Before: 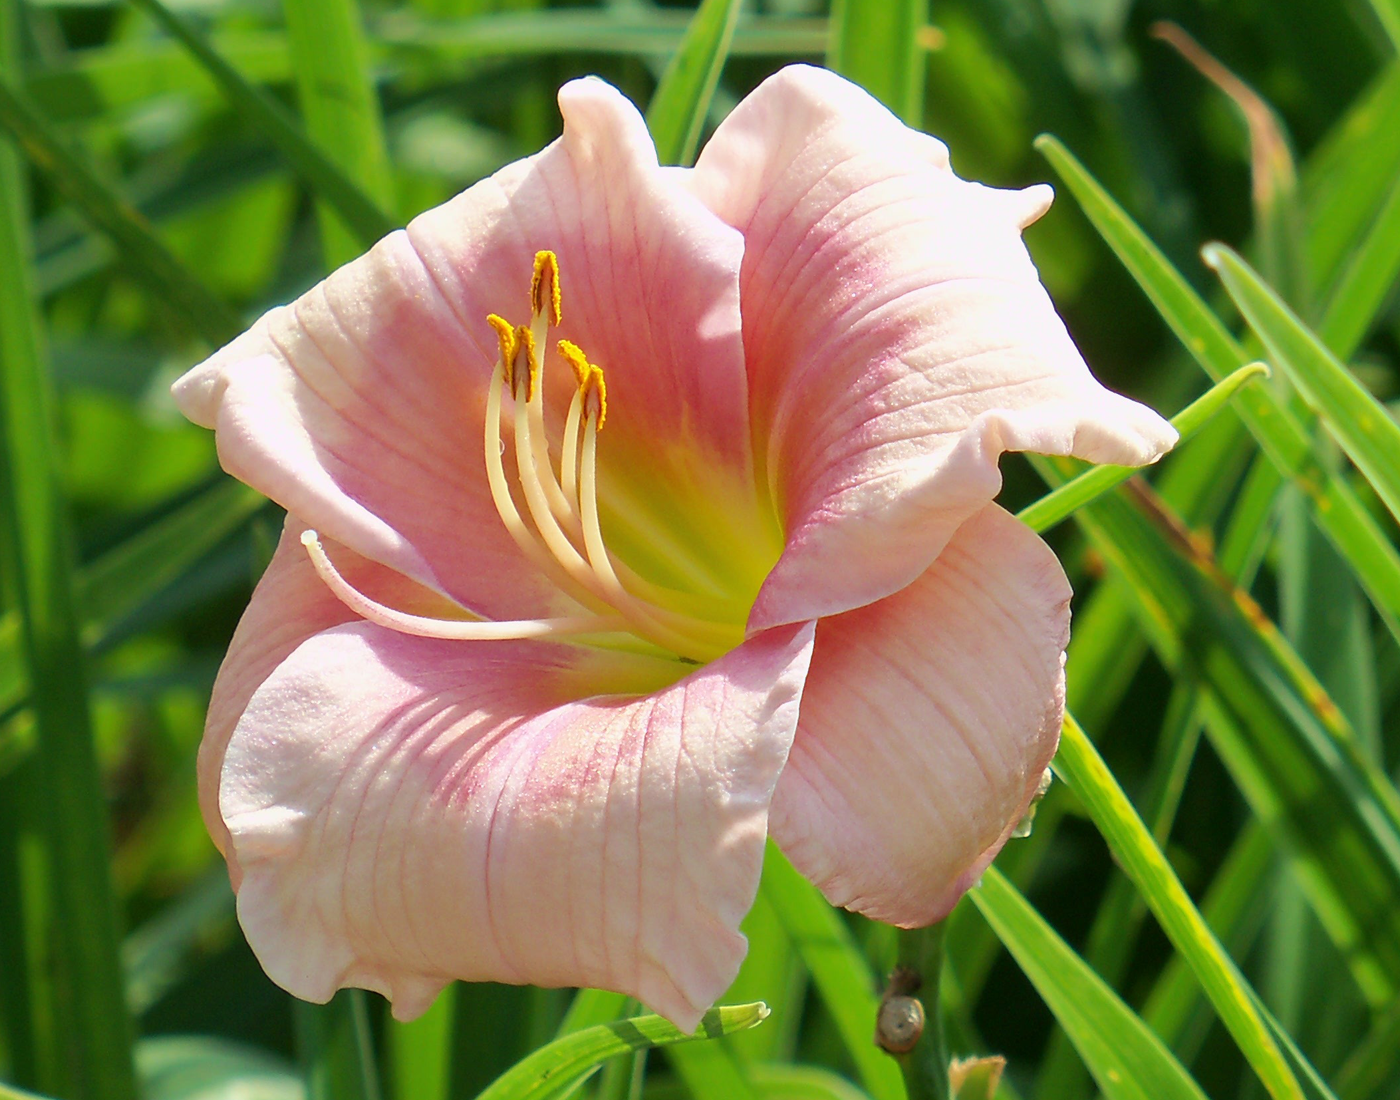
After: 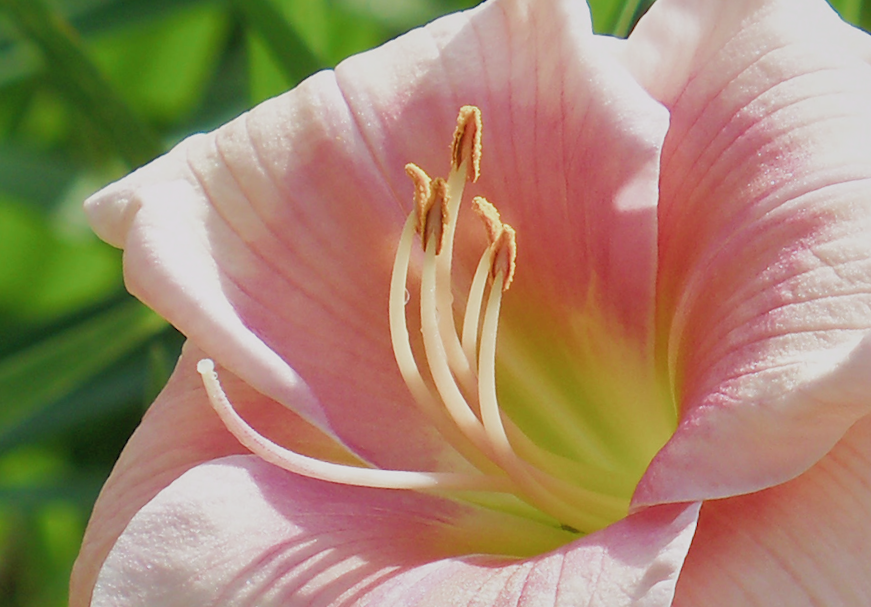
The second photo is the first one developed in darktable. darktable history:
filmic rgb: black relative exposure -11.37 EV, white relative exposure 3.25 EV, hardness 6.82, color science v4 (2020)
shadows and highlights: on, module defaults
crop and rotate: angle -6.05°, left 2.27%, top 6.981%, right 27.454%, bottom 30.689%
